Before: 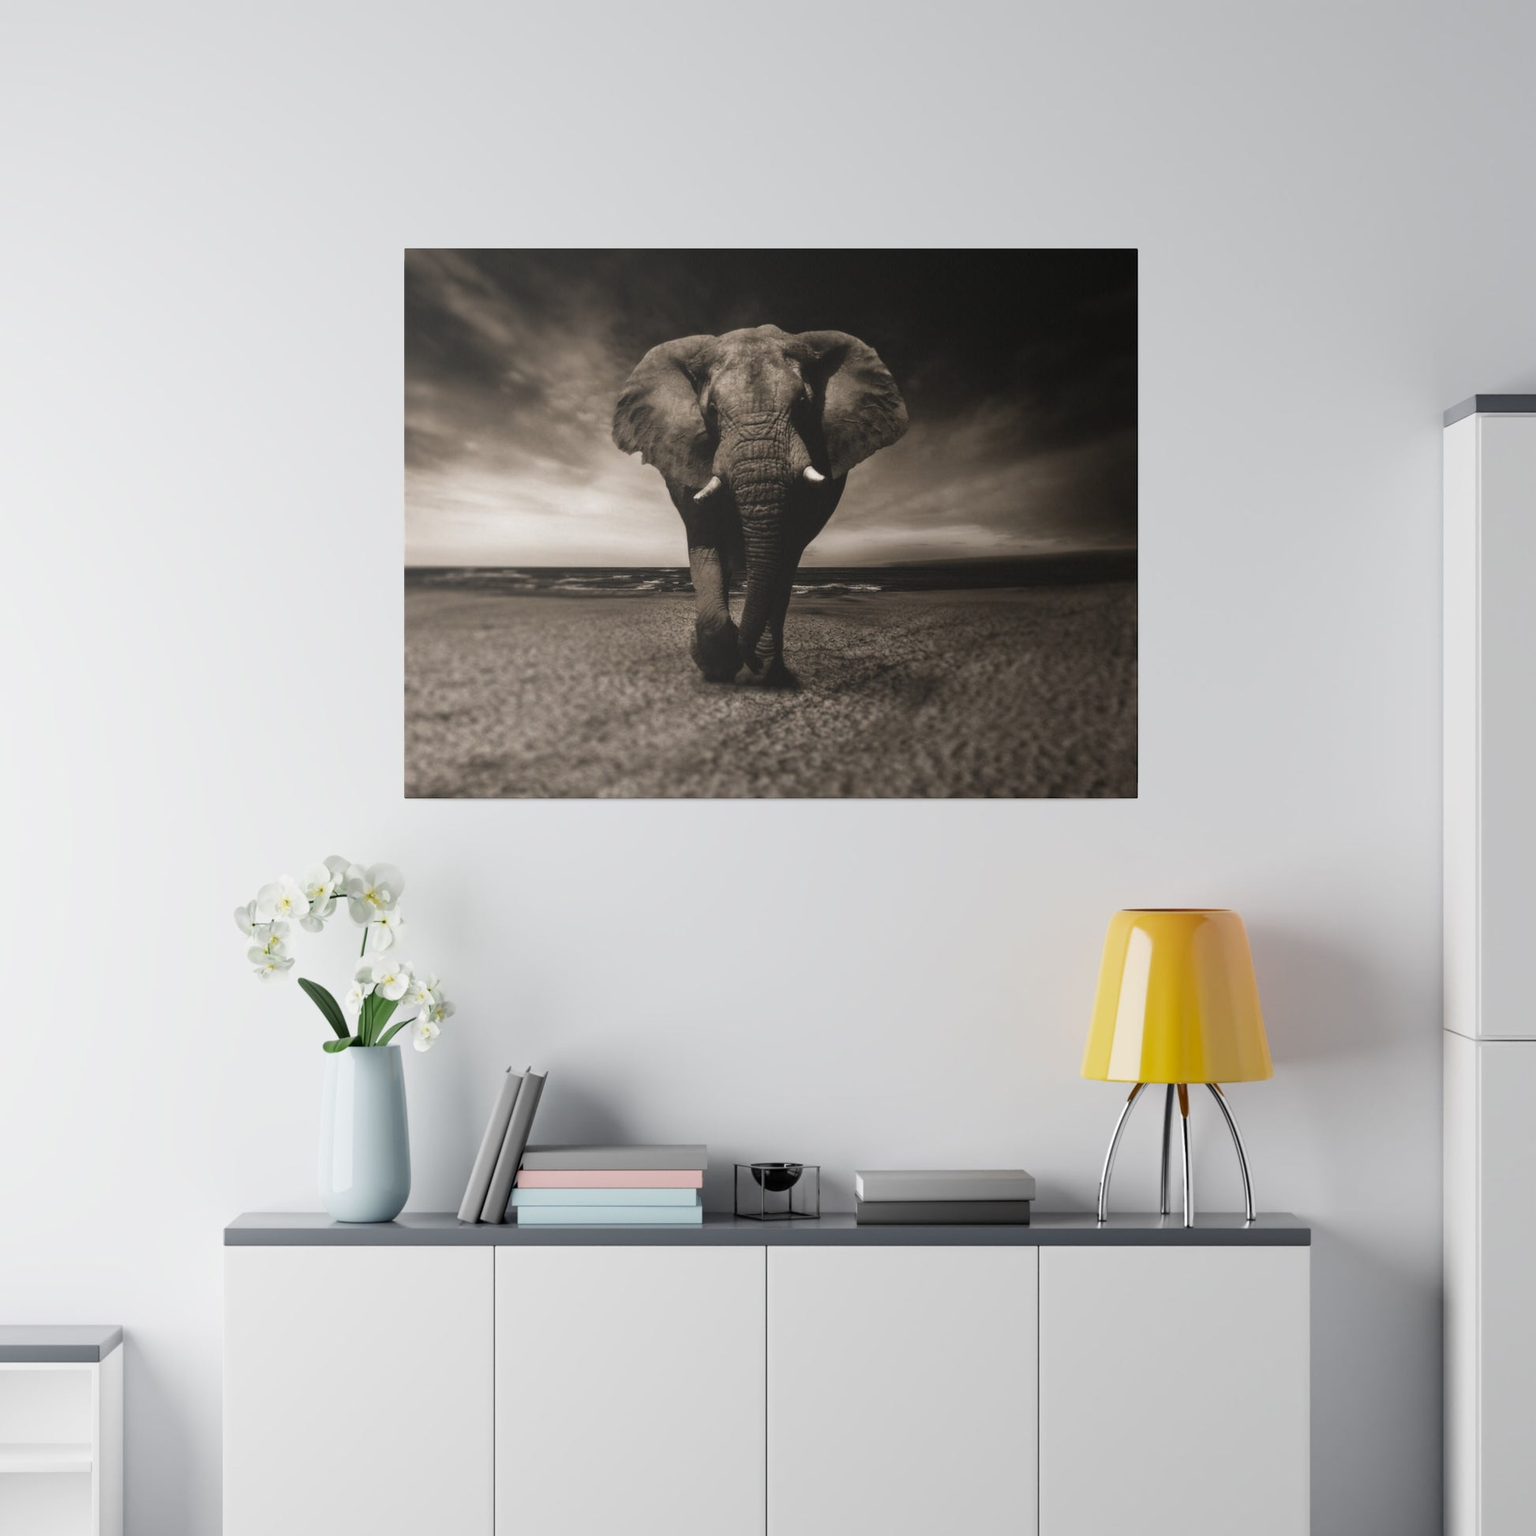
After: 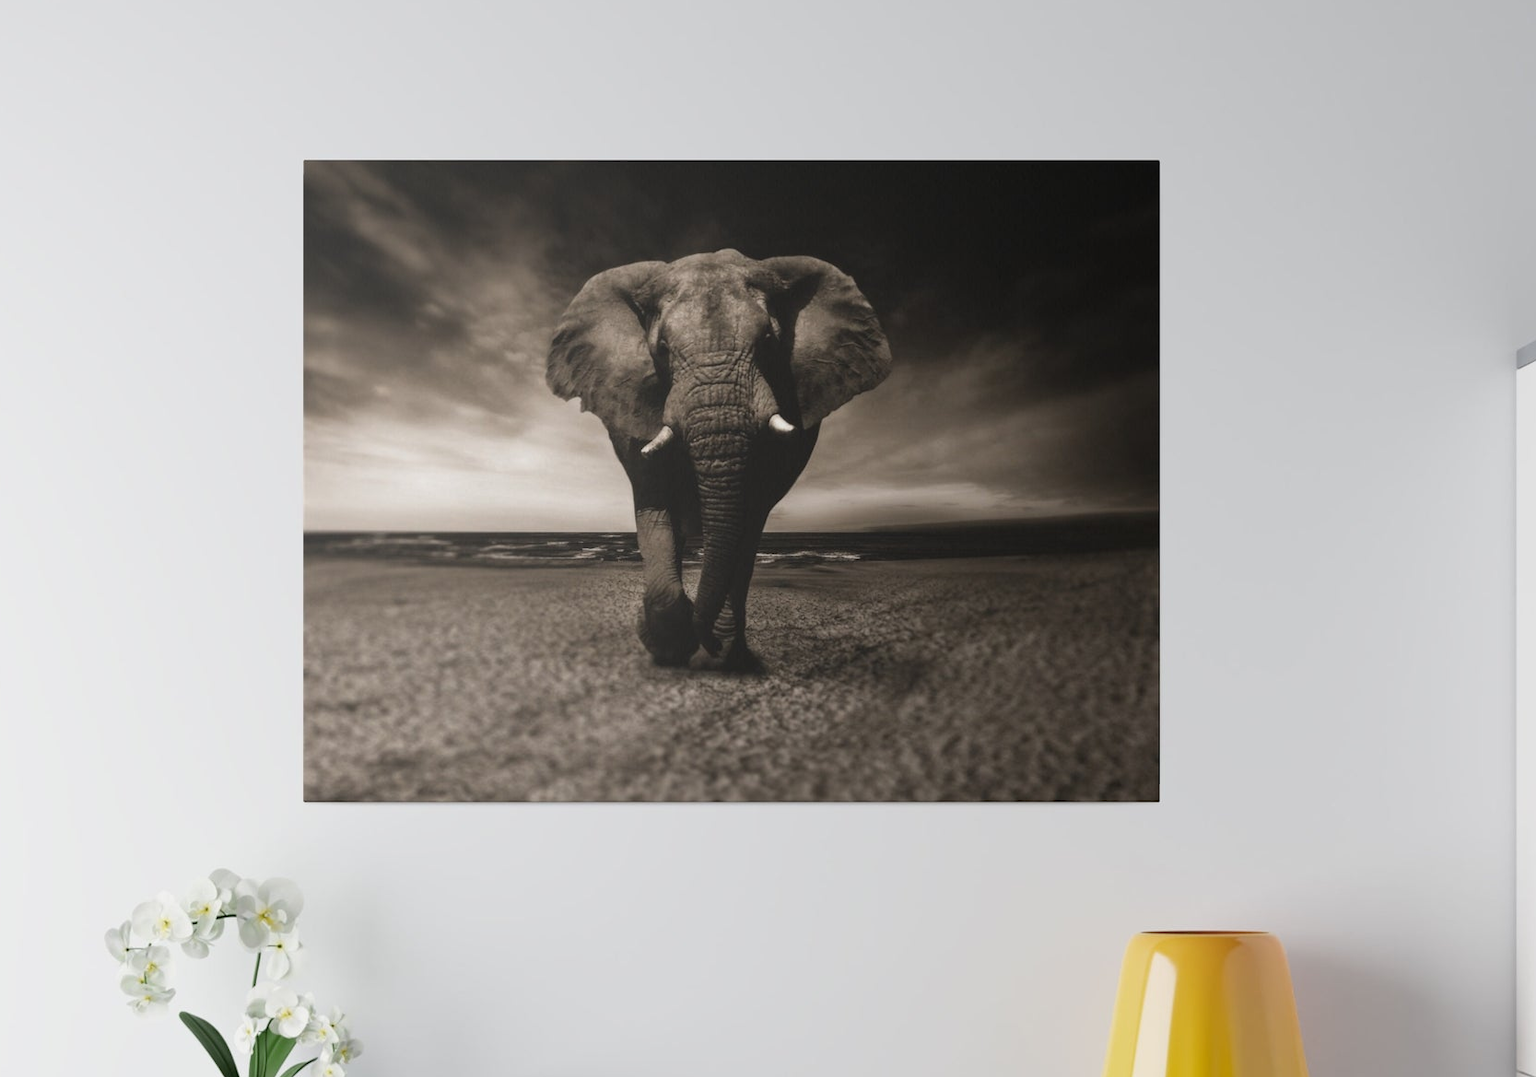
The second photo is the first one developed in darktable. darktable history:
crop and rotate: left 9.436%, top 7.266%, right 4.883%, bottom 32.619%
